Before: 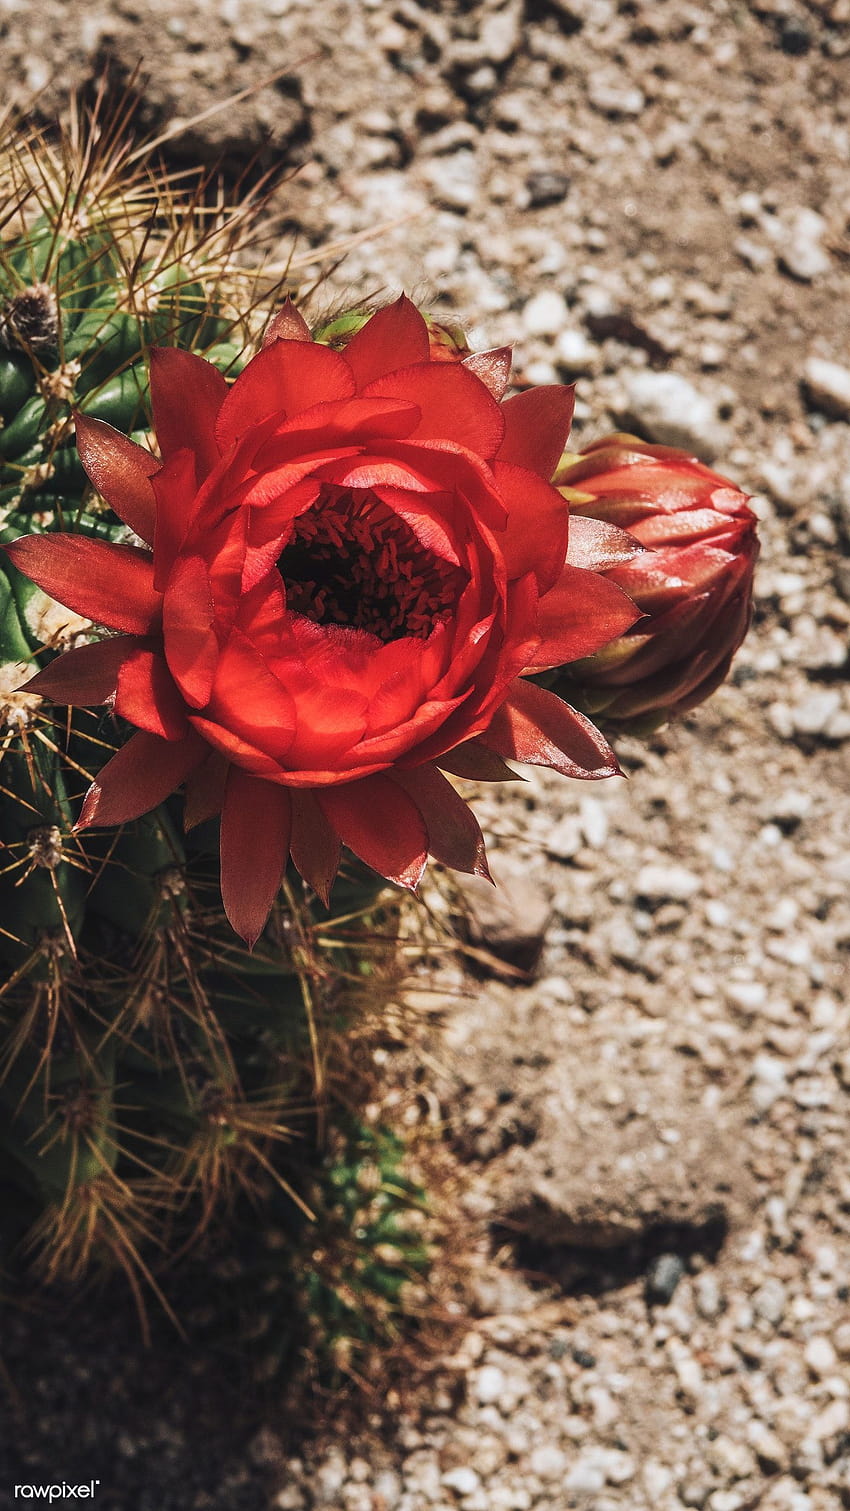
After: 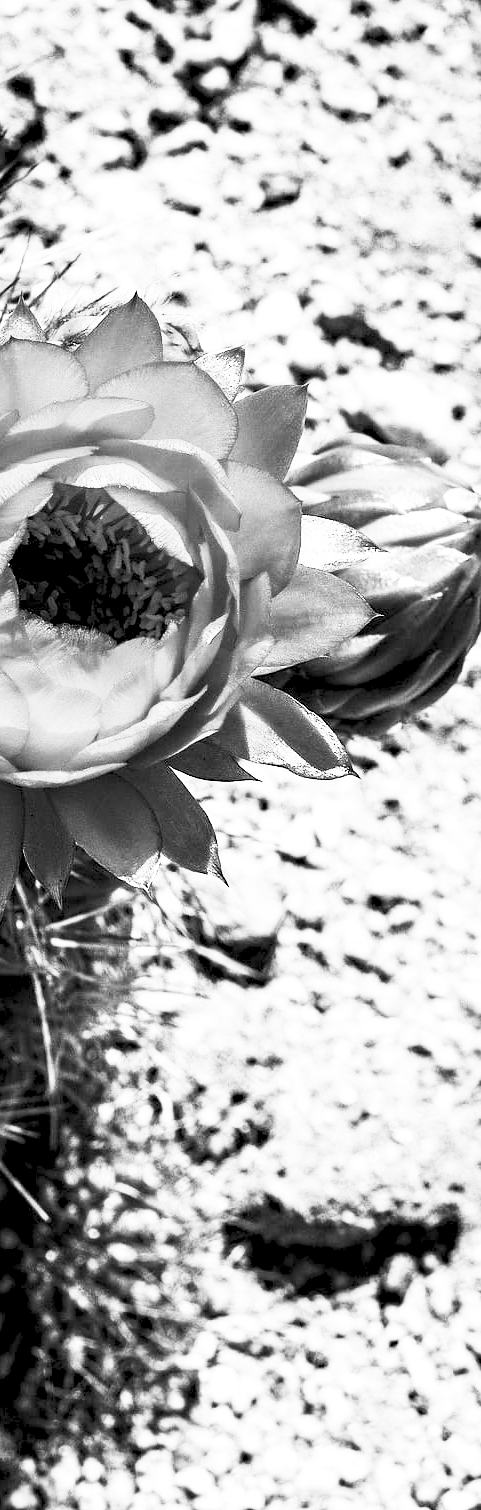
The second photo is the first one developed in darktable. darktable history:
crop: left 31.458%, top 0%, right 11.876%
exposure: black level correction 0.001, exposure 0.5 EV, compensate exposure bias true, compensate highlight preservation false
tone equalizer: on, module defaults
haze removal: strength 0.29, distance 0.25, compatibility mode true, adaptive false
contrast brightness saturation: contrast 0.53, brightness 0.47, saturation -1
velvia: on, module defaults
rgb levels: levels [[0.013, 0.434, 0.89], [0, 0.5, 1], [0, 0.5, 1]]
